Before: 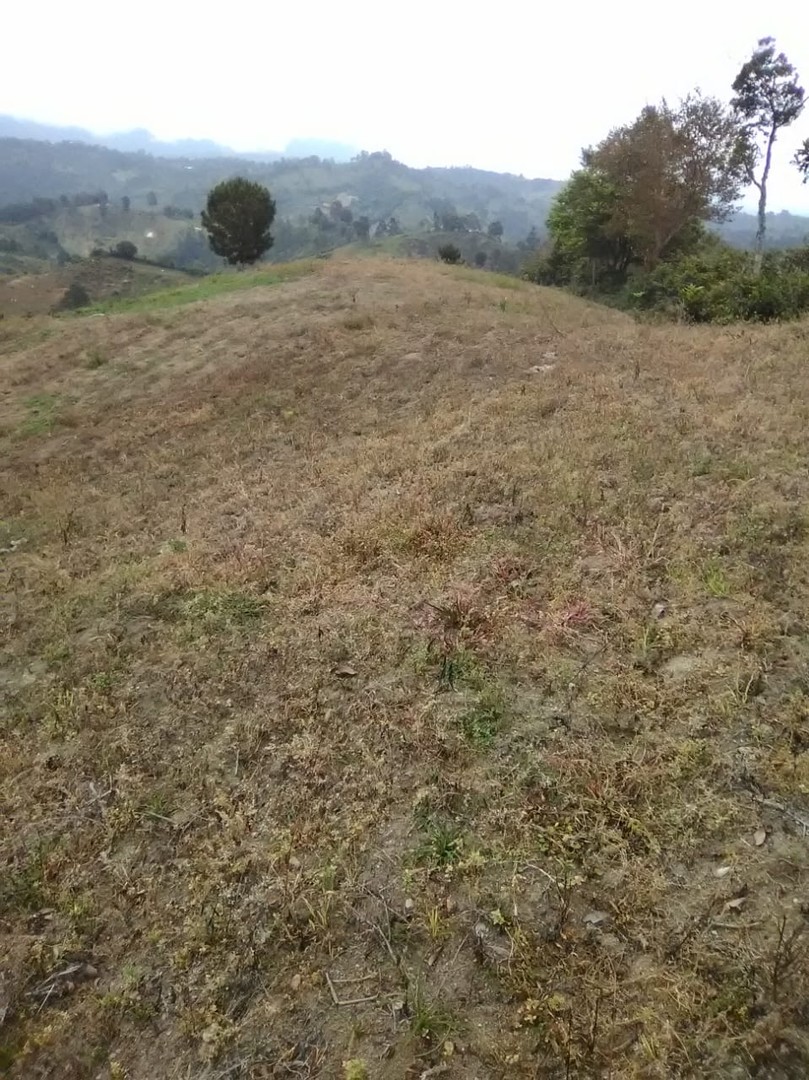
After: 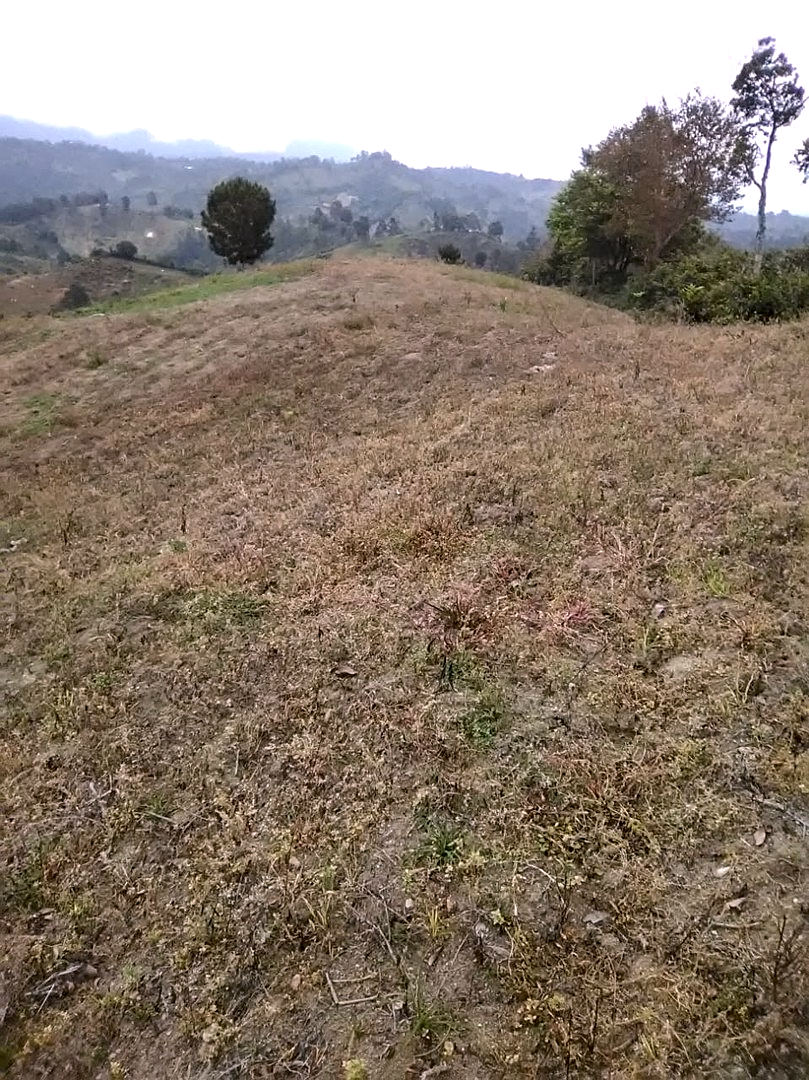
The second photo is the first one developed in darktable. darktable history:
rotate and perspective: crop left 0, crop top 0
white balance: red 1.05, blue 1.072
sharpen: on, module defaults
local contrast: highlights 25%, shadows 75%, midtone range 0.75
